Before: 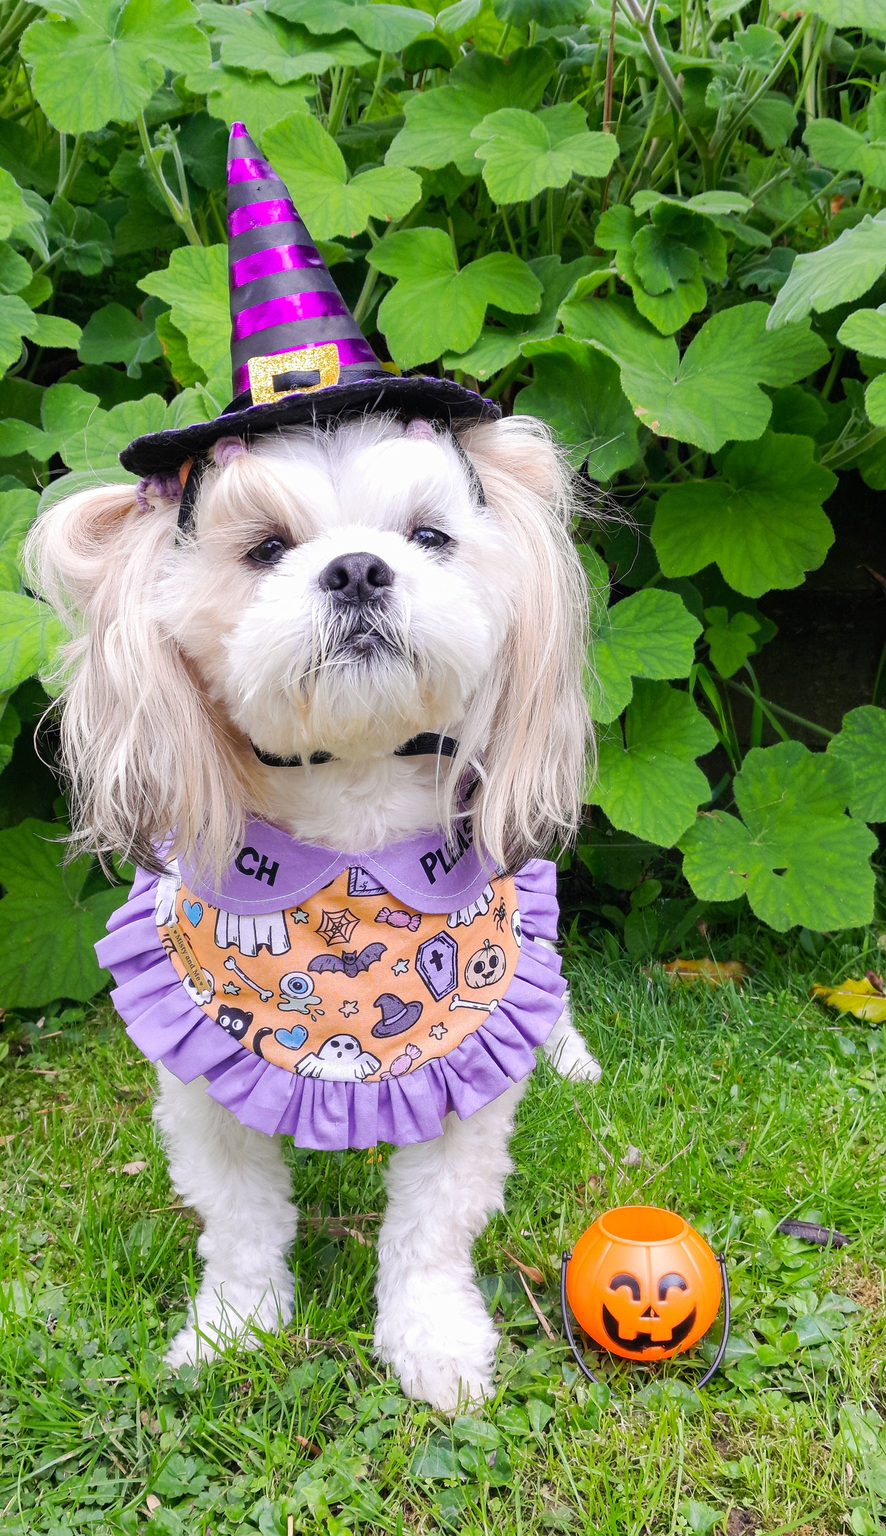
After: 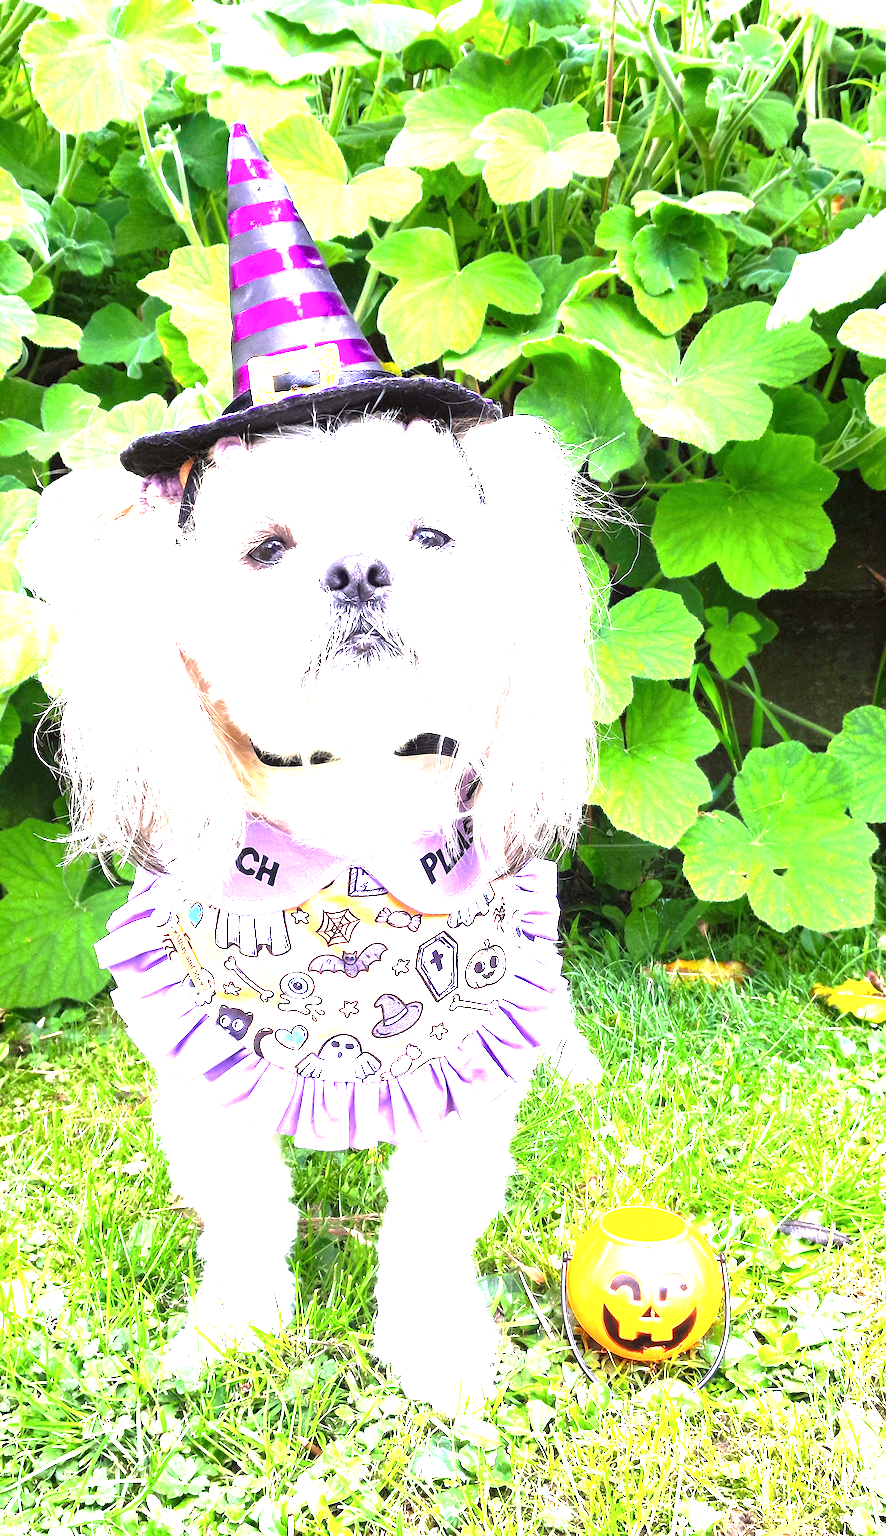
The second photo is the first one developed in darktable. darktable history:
exposure: exposure 2.25 EV, compensate highlight preservation false
base curve: curves: ch0 [(0, 0) (0.74, 0.67) (1, 1)]
color correction: highlights a* -2.73, highlights b* -2.09, shadows a* 2.41, shadows b* 2.73
